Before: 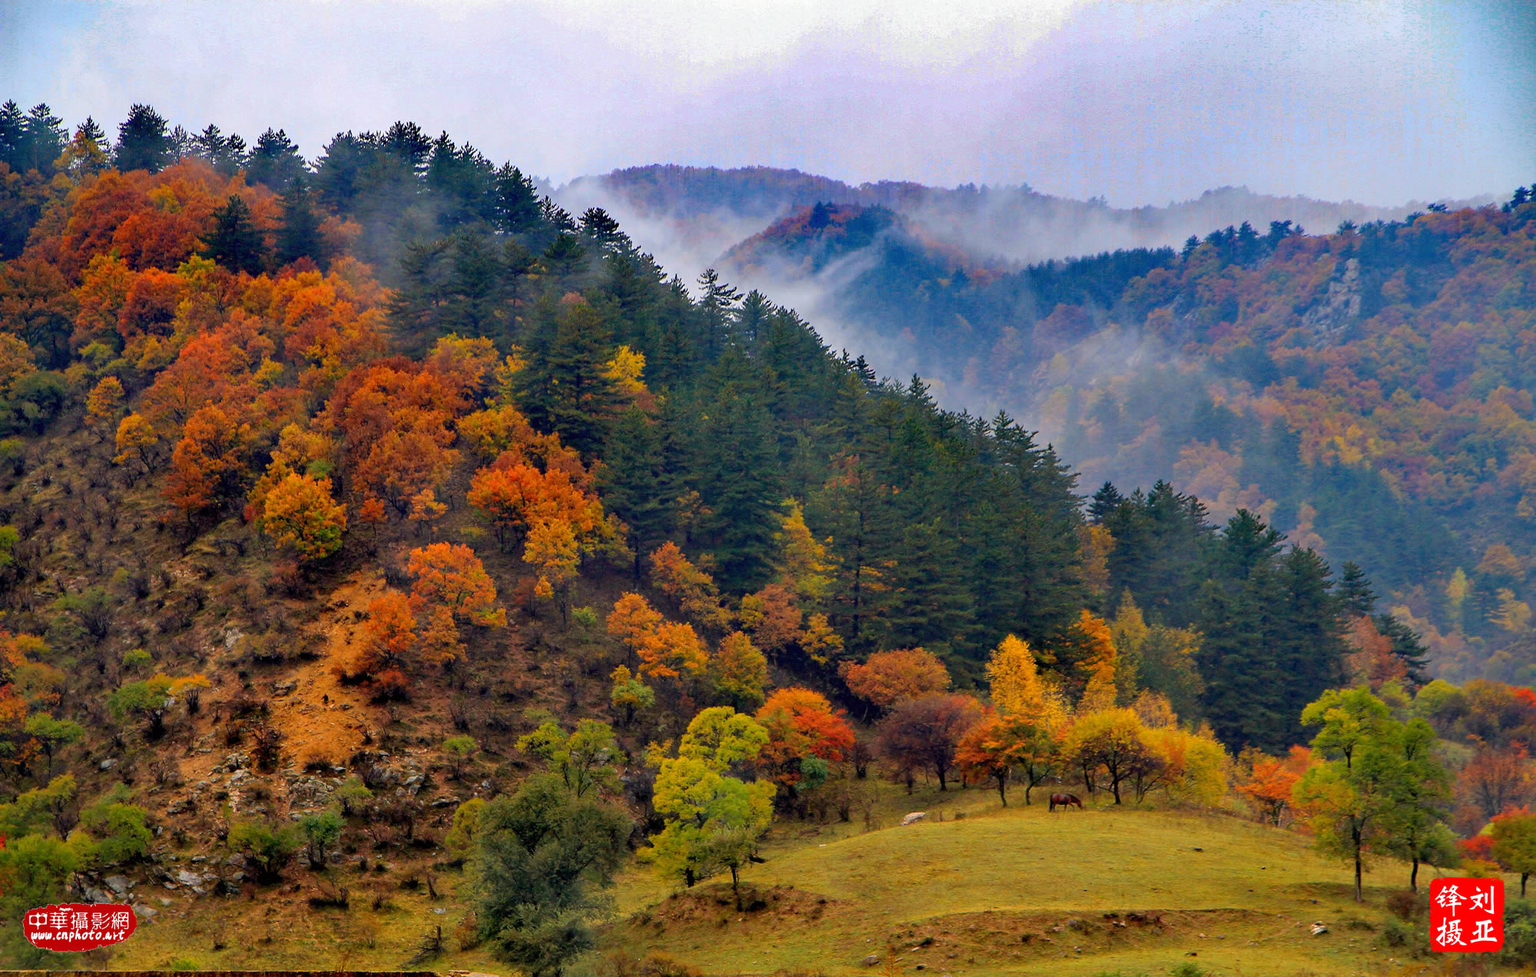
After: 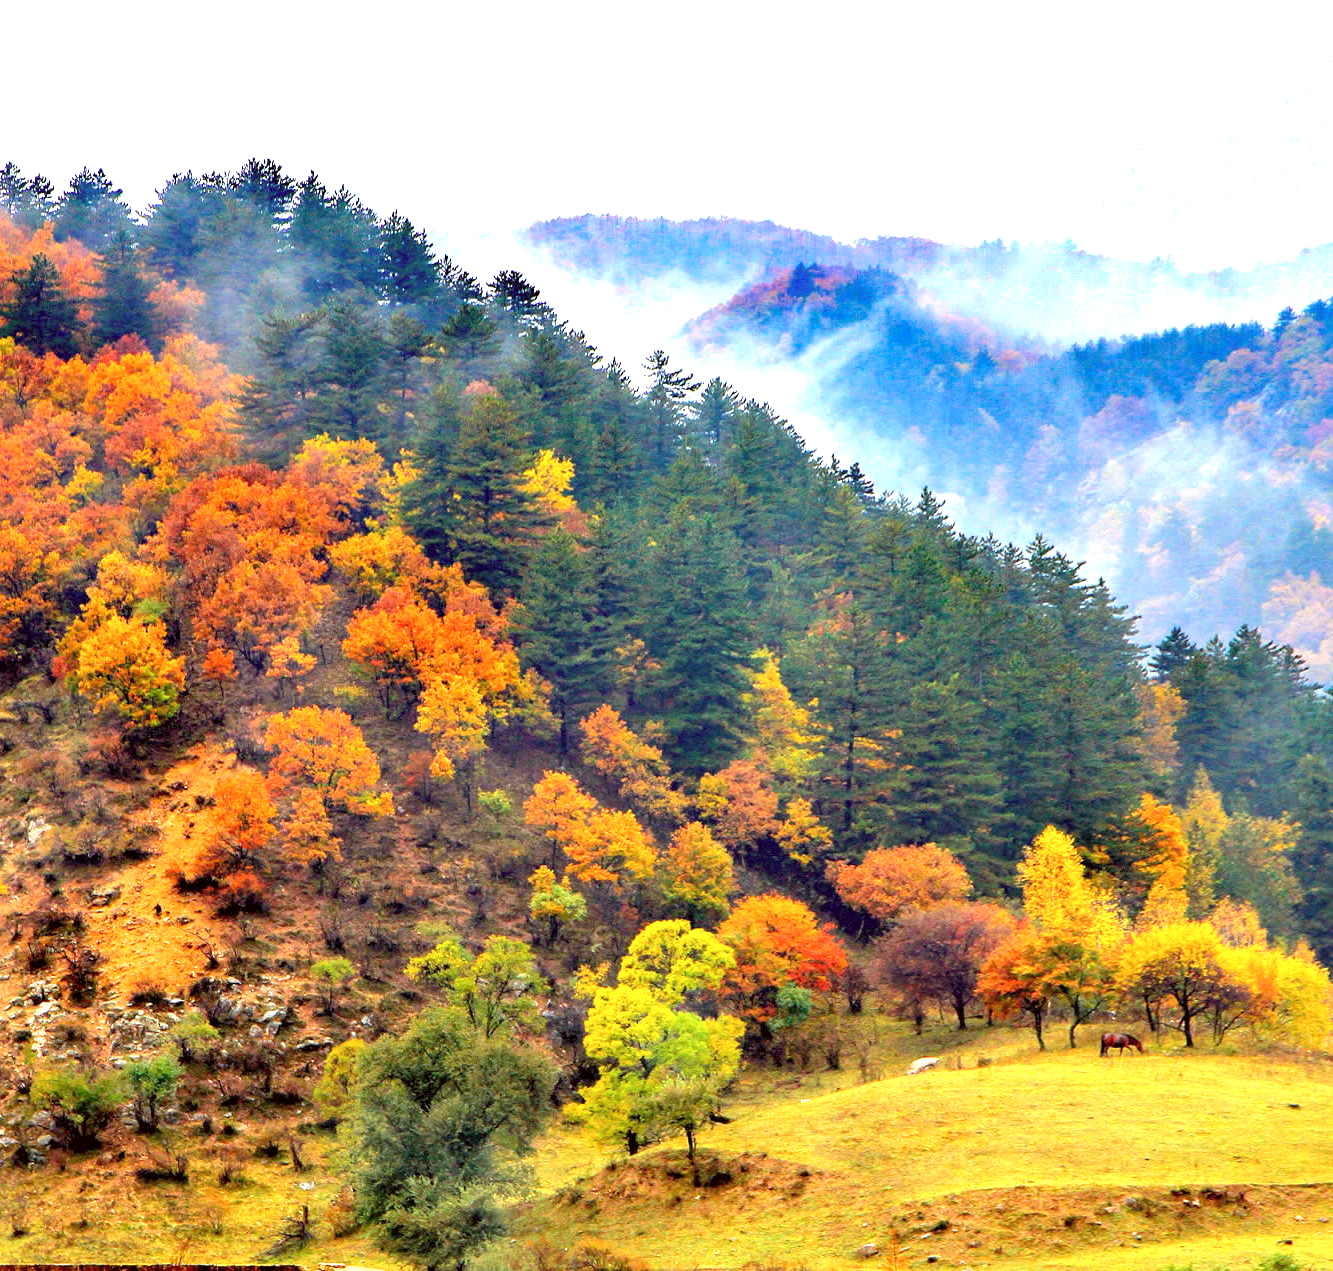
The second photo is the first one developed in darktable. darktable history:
crop and rotate: left 13.342%, right 19.991%
color correction: highlights a* -4.98, highlights b* -3.76, shadows a* 3.83, shadows b* 4.08
exposure: black level correction 0.001, exposure 1.719 EV, compensate exposure bias true, compensate highlight preservation false
